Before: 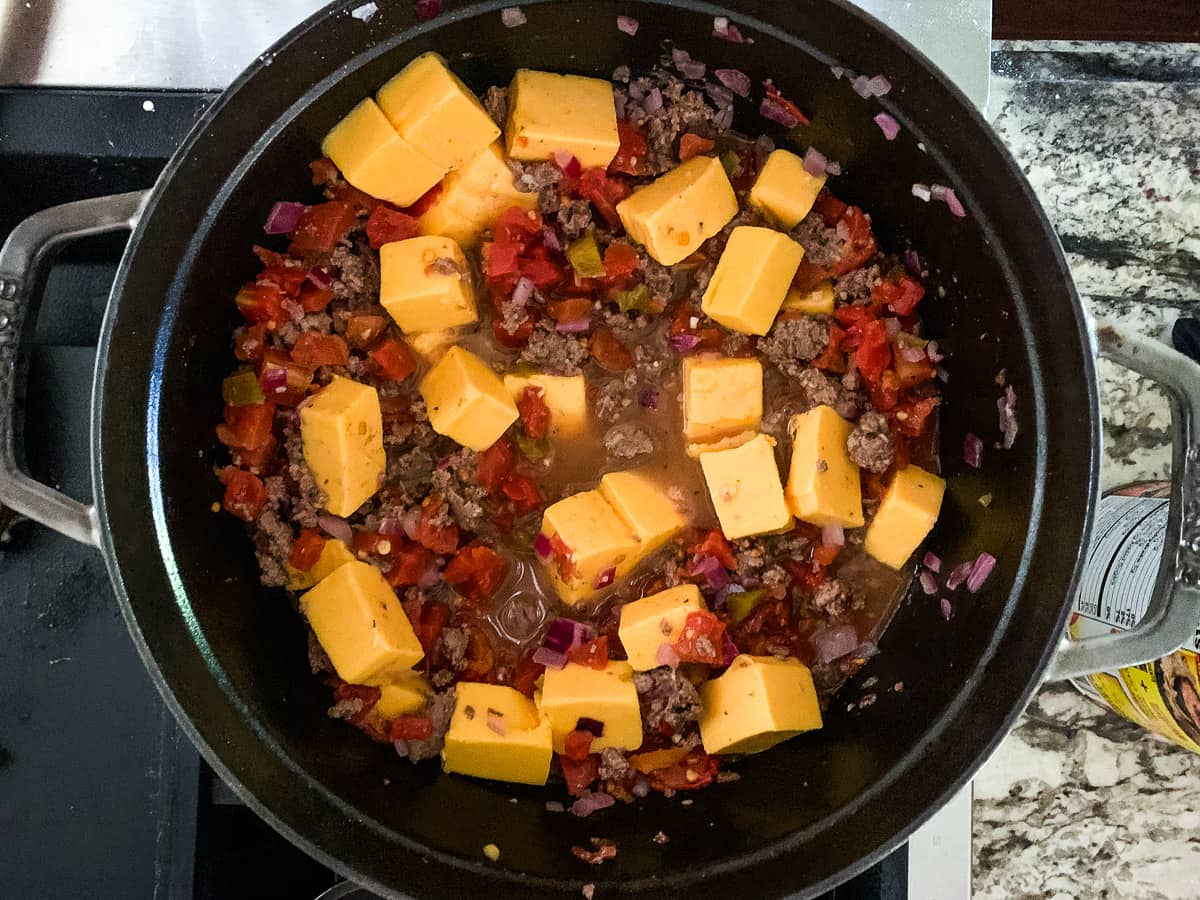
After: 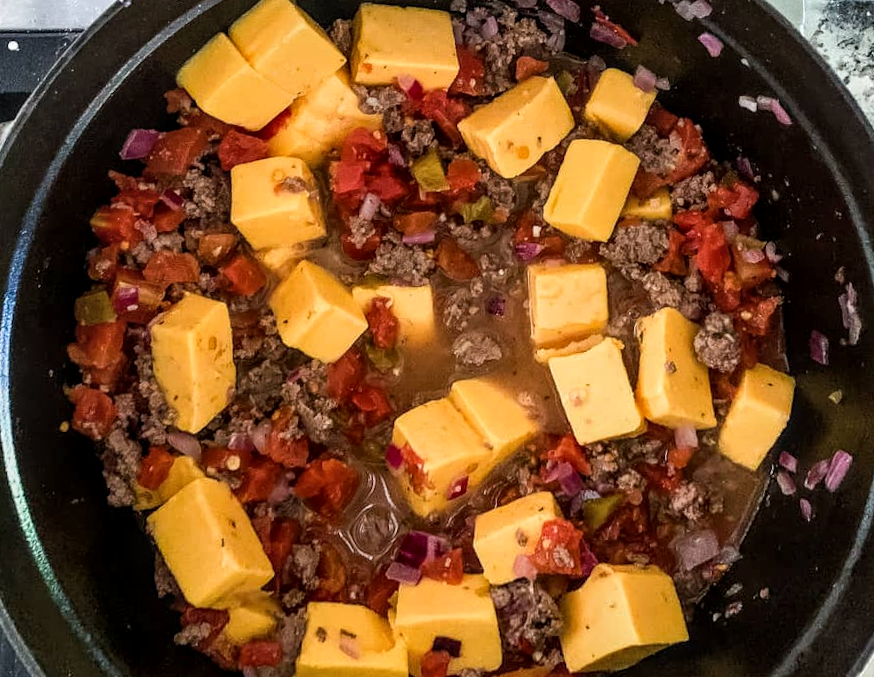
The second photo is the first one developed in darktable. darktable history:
crop and rotate: left 10.77%, top 5.1%, right 10.41%, bottom 16.76%
local contrast: detail 130%
rotate and perspective: rotation -1.68°, lens shift (vertical) -0.146, crop left 0.049, crop right 0.912, crop top 0.032, crop bottom 0.96
